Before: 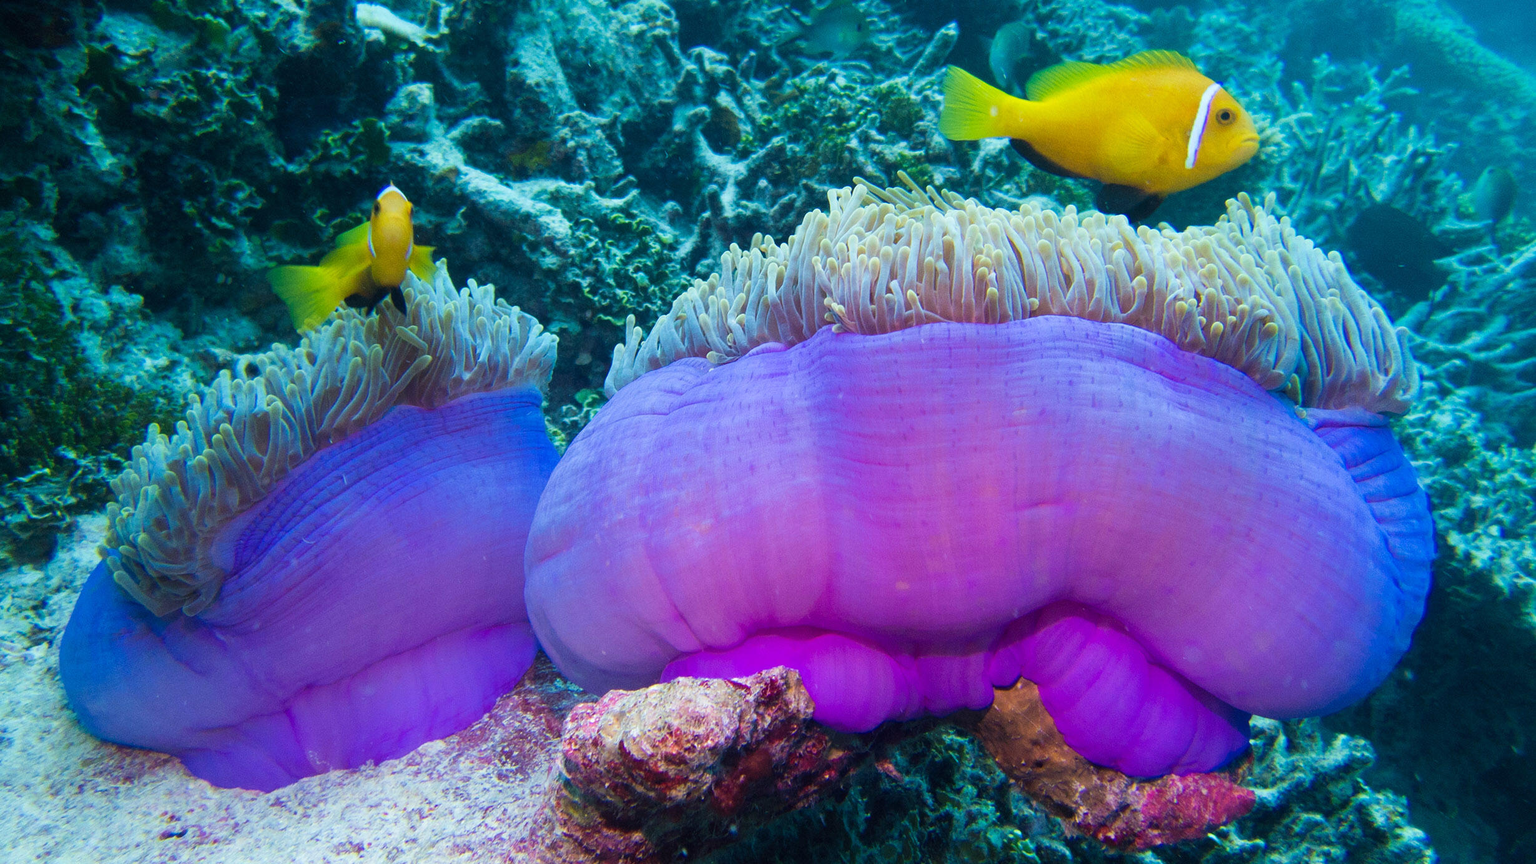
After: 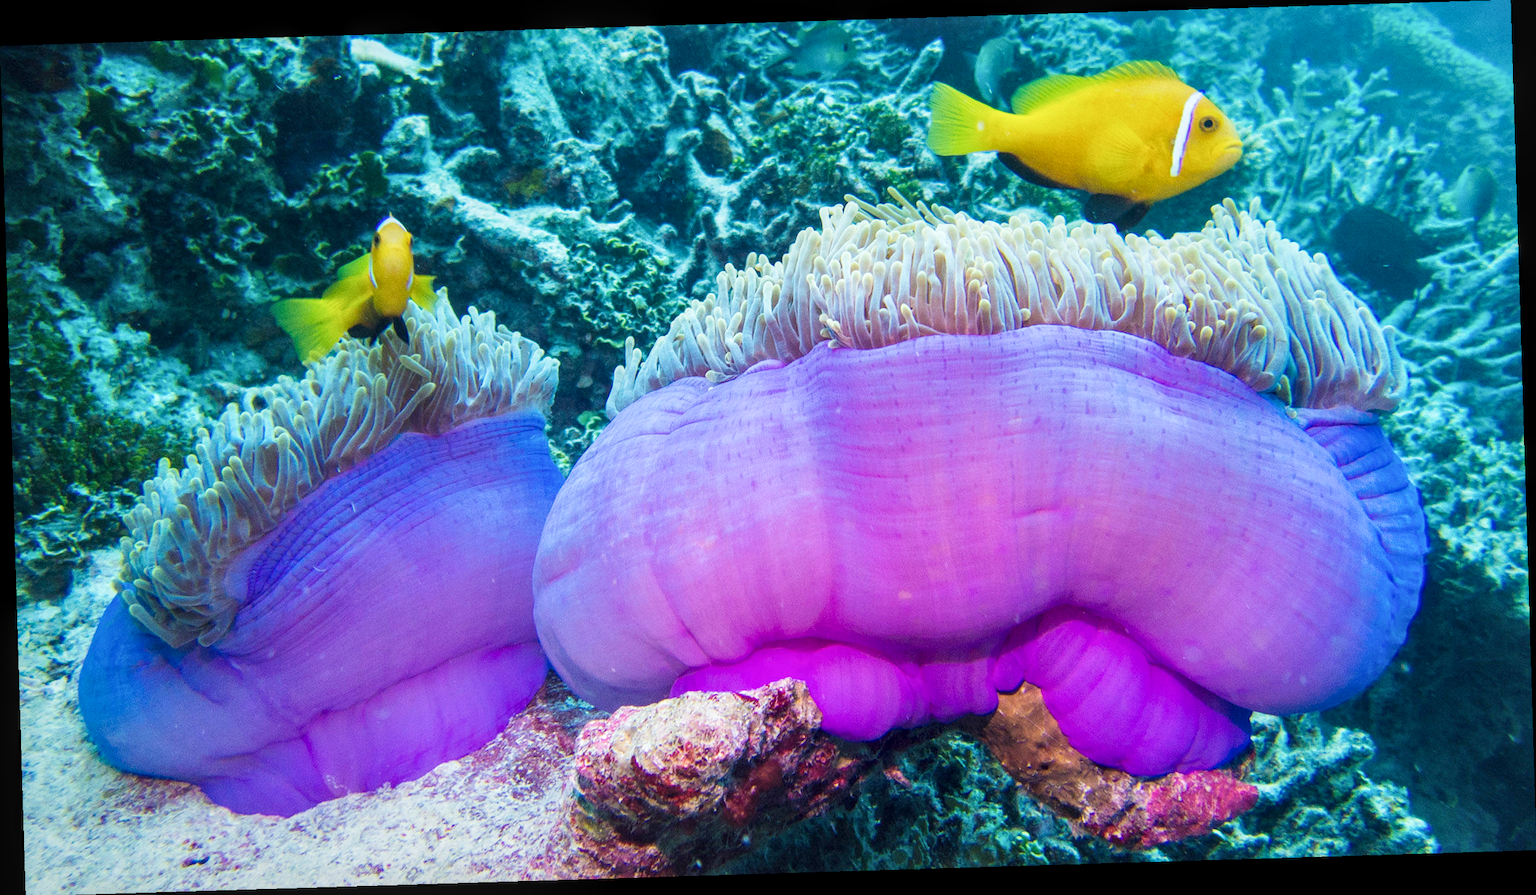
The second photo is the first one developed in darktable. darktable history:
local contrast: on, module defaults
rotate and perspective: rotation -1.75°, automatic cropping off
base curve: curves: ch0 [(0, 0) (0.204, 0.334) (0.55, 0.733) (1, 1)], preserve colors none
